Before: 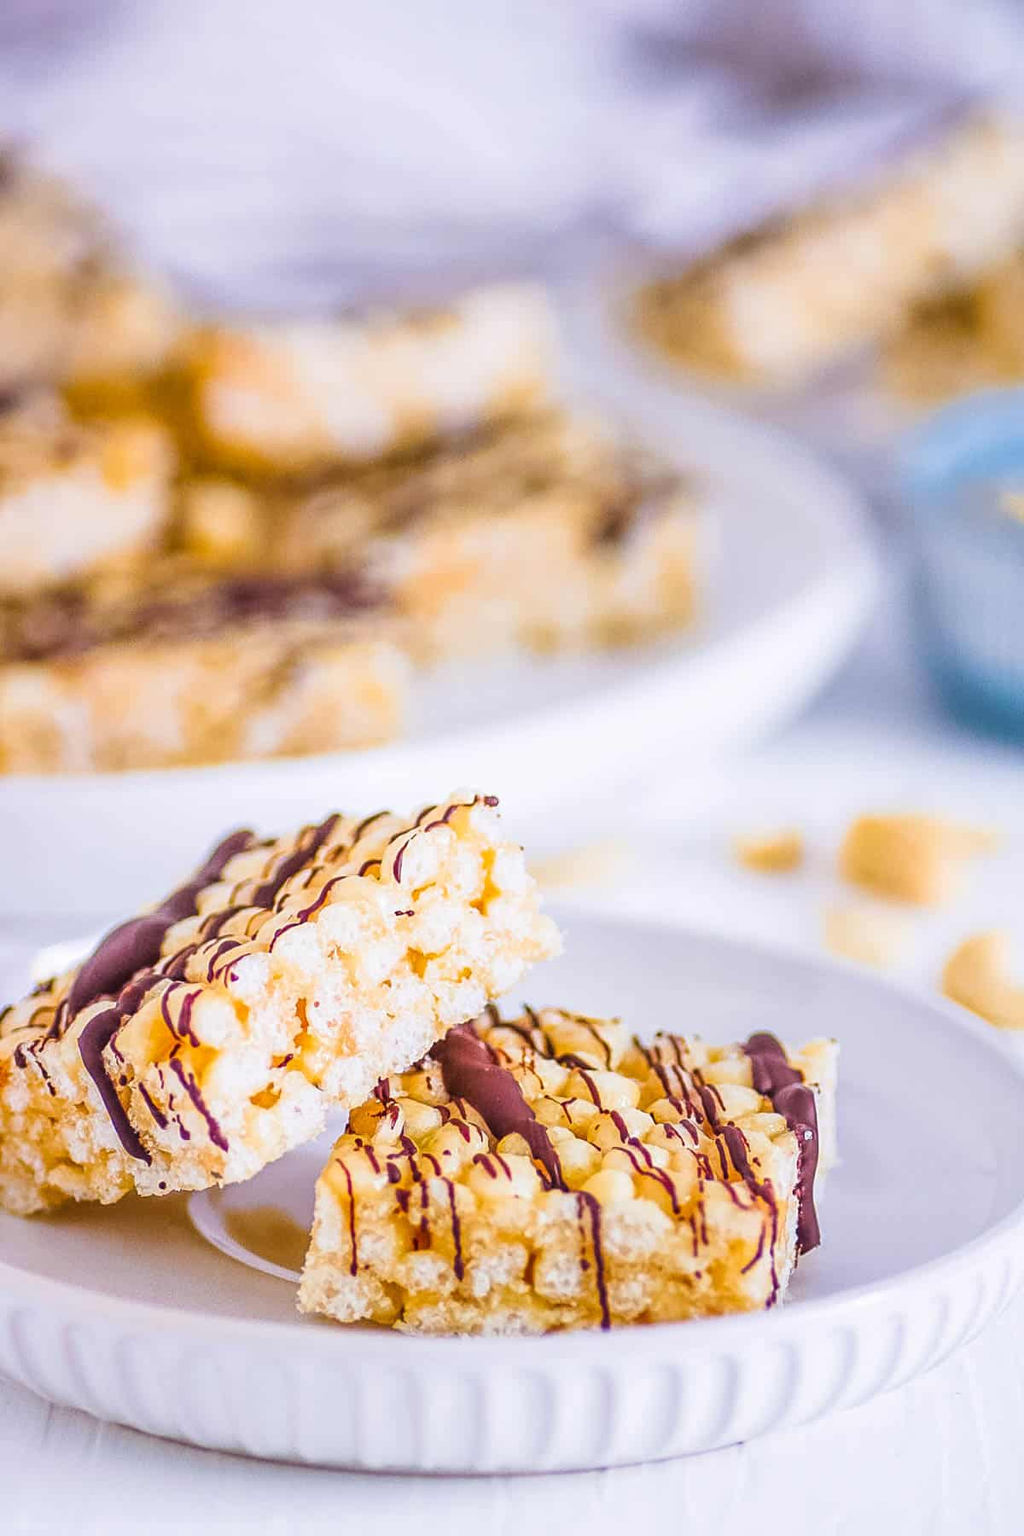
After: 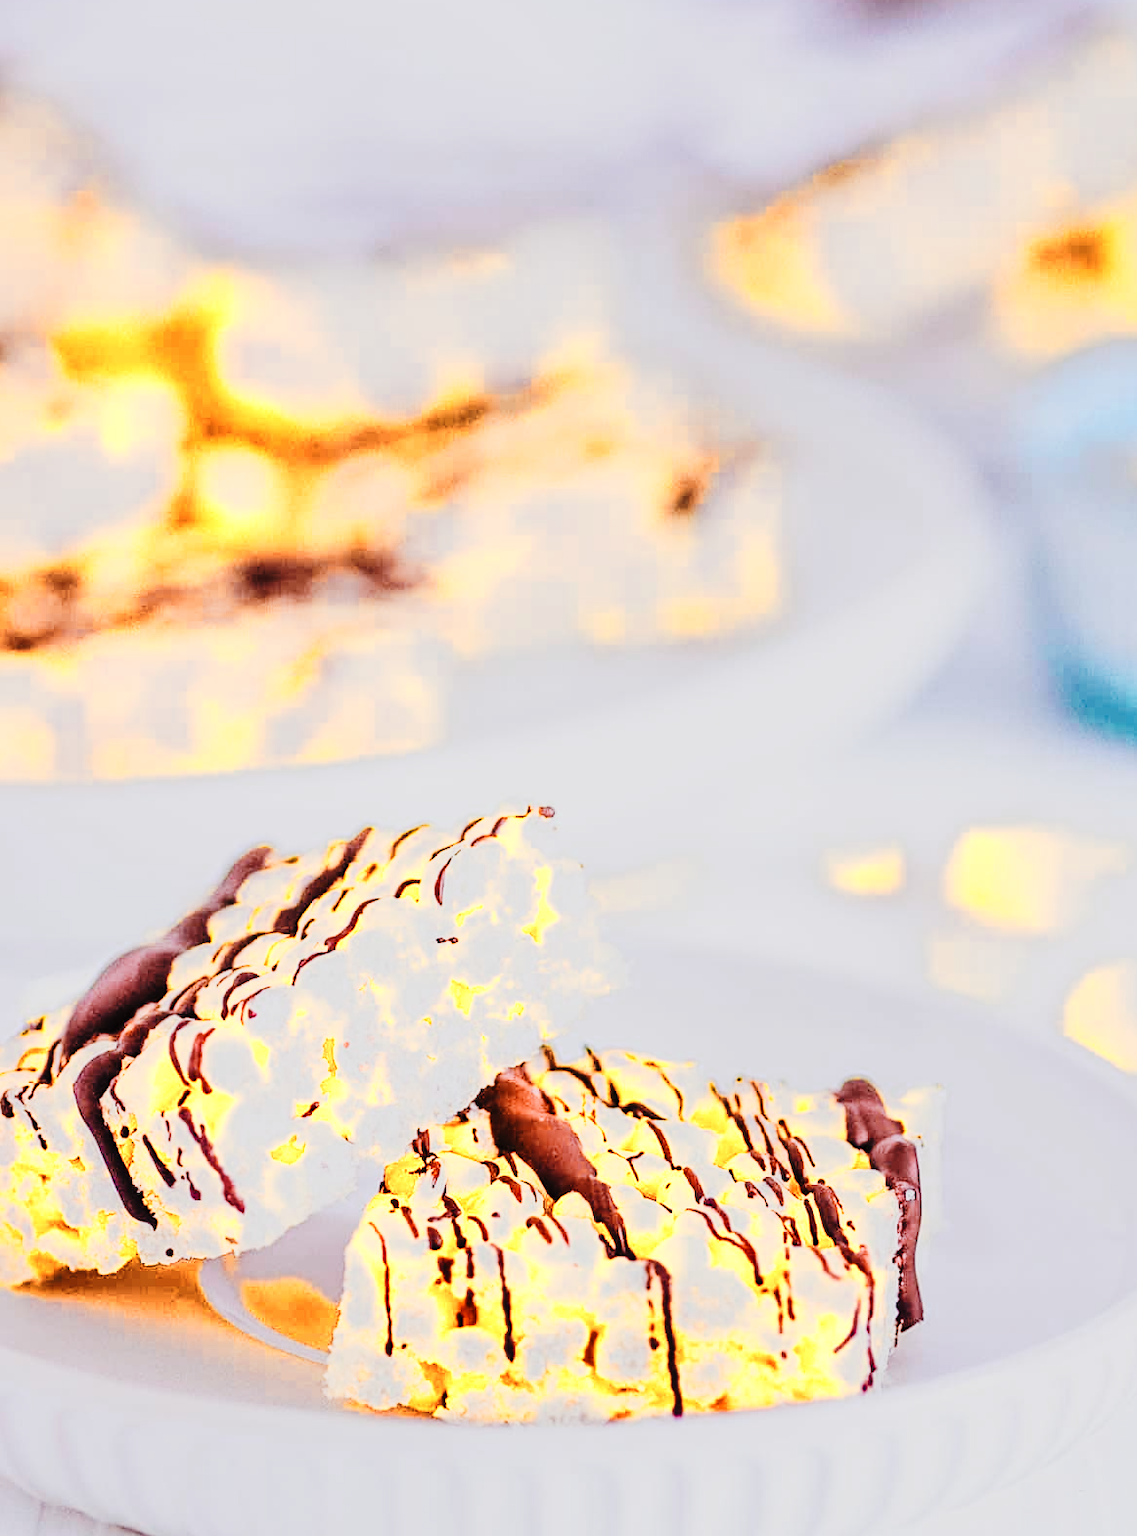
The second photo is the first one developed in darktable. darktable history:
crop: left 1.475%, top 6.089%, right 1.596%, bottom 6.661%
tone curve: curves: ch0 [(0, 0) (0.003, 0.003) (0.011, 0.009) (0.025, 0.018) (0.044, 0.027) (0.069, 0.034) (0.1, 0.043) (0.136, 0.056) (0.177, 0.084) (0.224, 0.138) (0.277, 0.203) (0.335, 0.329) (0.399, 0.451) (0.468, 0.572) (0.543, 0.671) (0.623, 0.754) (0.709, 0.821) (0.801, 0.88) (0.898, 0.938) (1, 1)], preserve colors none
filmic rgb: black relative exposure -7.65 EV, white relative exposure 4.56 EV, threshold 5.95 EV, hardness 3.61, add noise in highlights 0, preserve chrominance luminance Y, color science v3 (2019), use custom middle-gray values true, contrast in highlights soft, enable highlight reconstruction true
color zones: curves: ch0 [(0.018, 0.548) (0.197, 0.654) (0.425, 0.447) (0.605, 0.658) (0.732, 0.579)]; ch1 [(0.105, 0.531) (0.224, 0.531) (0.386, 0.39) (0.618, 0.456) (0.732, 0.456) (0.956, 0.421)]; ch2 [(0.039, 0.583) (0.215, 0.465) (0.399, 0.544) (0.465, 0.548) (0.614, 0.447) (0.724, 0.43) (0.882, 0.623) (0.956, 0.632)]
